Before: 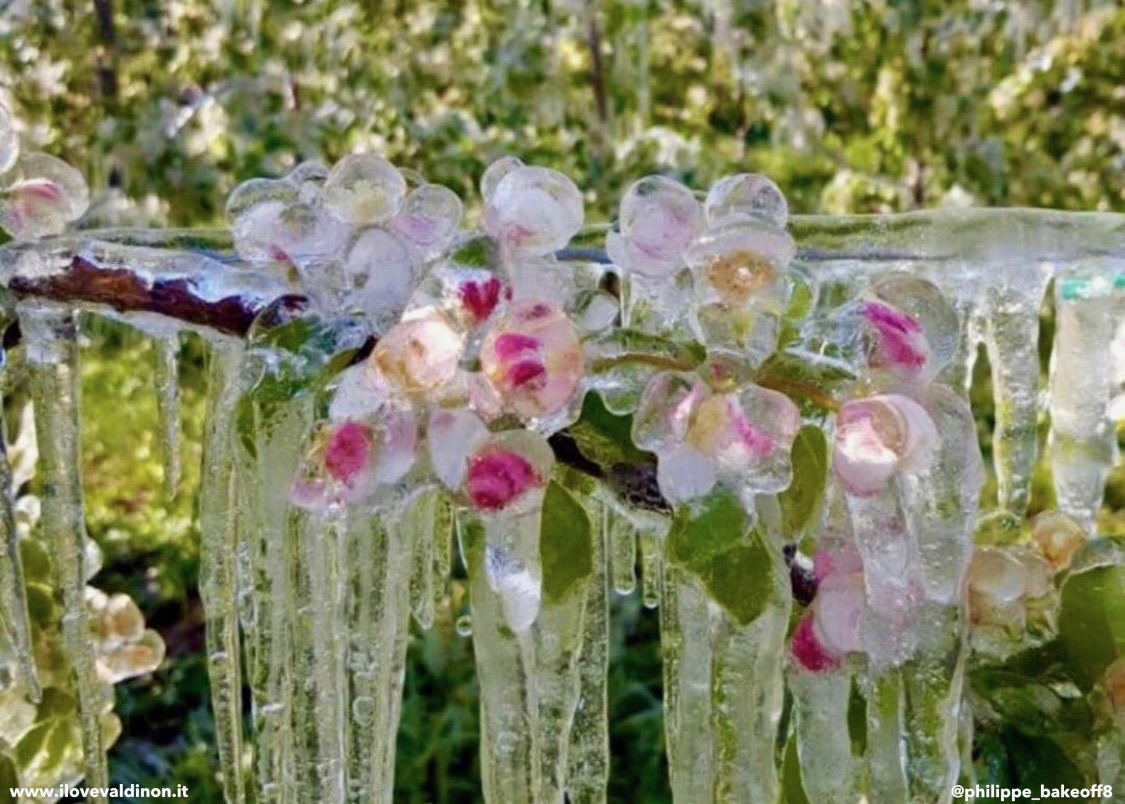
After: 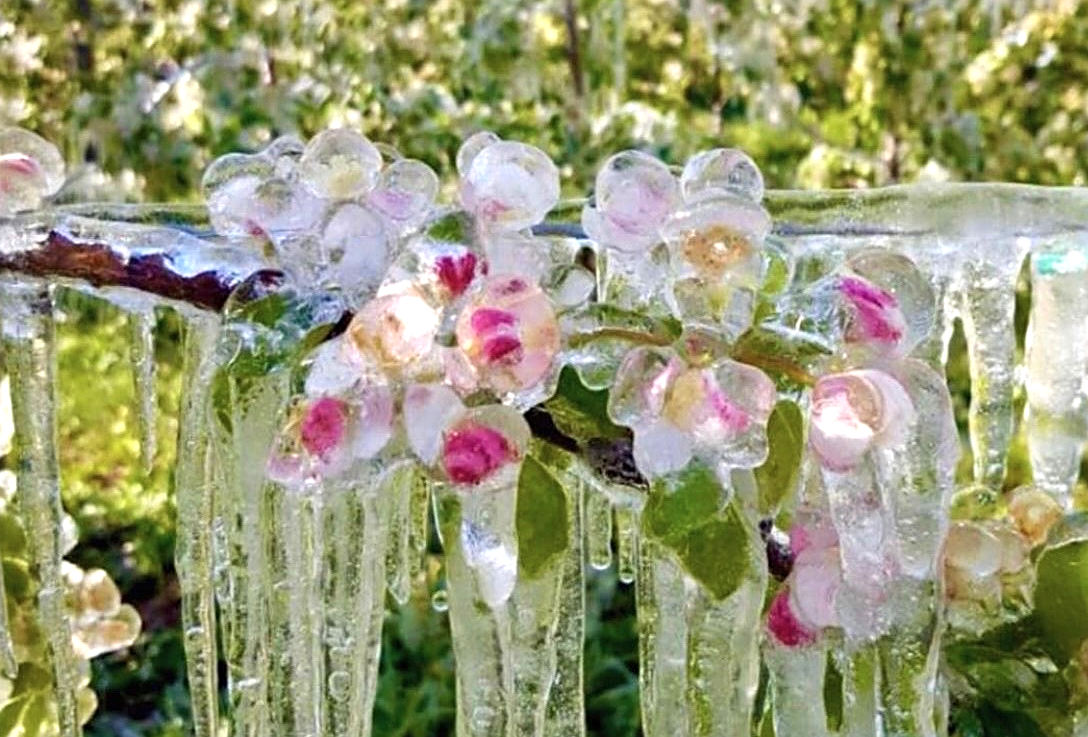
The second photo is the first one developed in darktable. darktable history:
crop: left 2.176%, top 3.227%, right 1.093%, bottom 4.989%
exposure: black level correction 0, exposure 0.498 EV, compensate highlight preservation false
sharpen: on, module defaults
